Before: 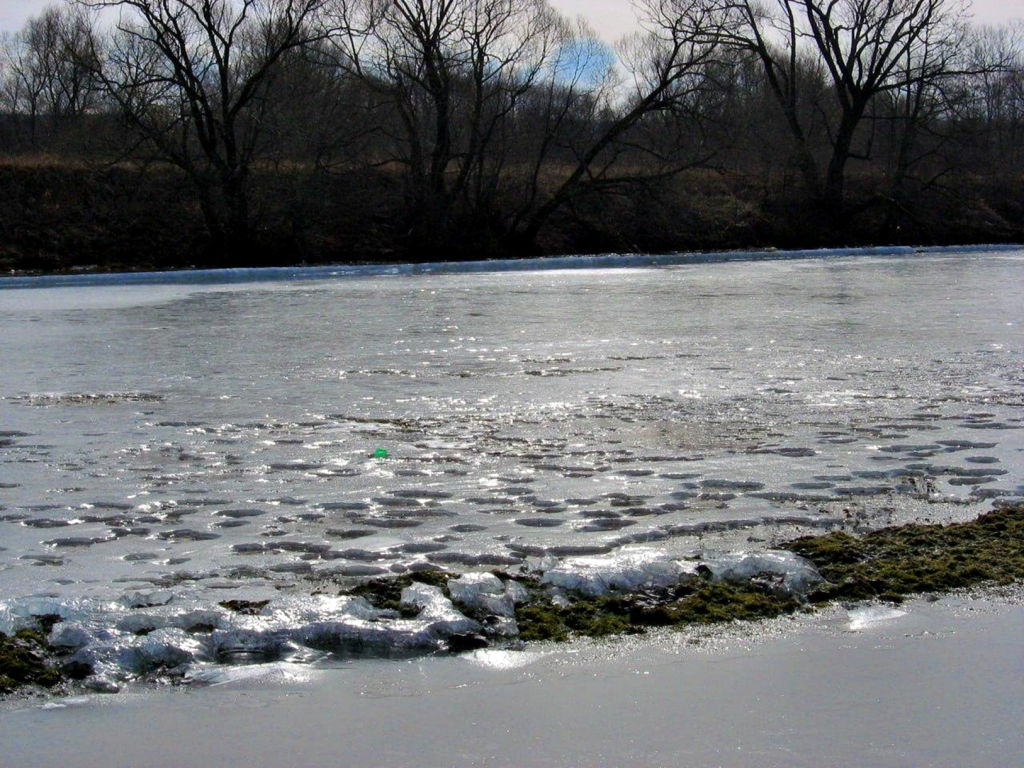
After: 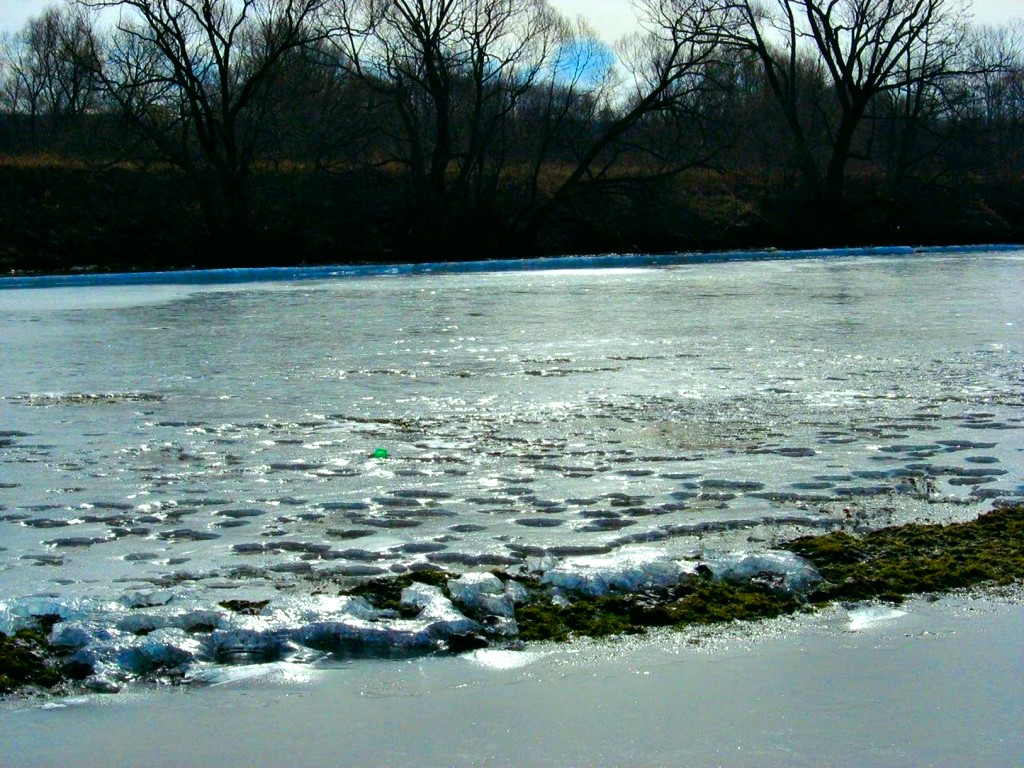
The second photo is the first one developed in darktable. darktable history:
color balance rgb: shadows lift › luminance -20%, power › hue 72.24°, highlights gain › luminance 15%, global offset › hue 171.6°, perceptual saturation grading › highlights -30%, perceptual saturation grading › shadows 20%, global vibrance 30%, contrast 10%
color correction: highlights a* -7.33, highlights b* 1.26, shadows a* -3.55, saturation 1.4
